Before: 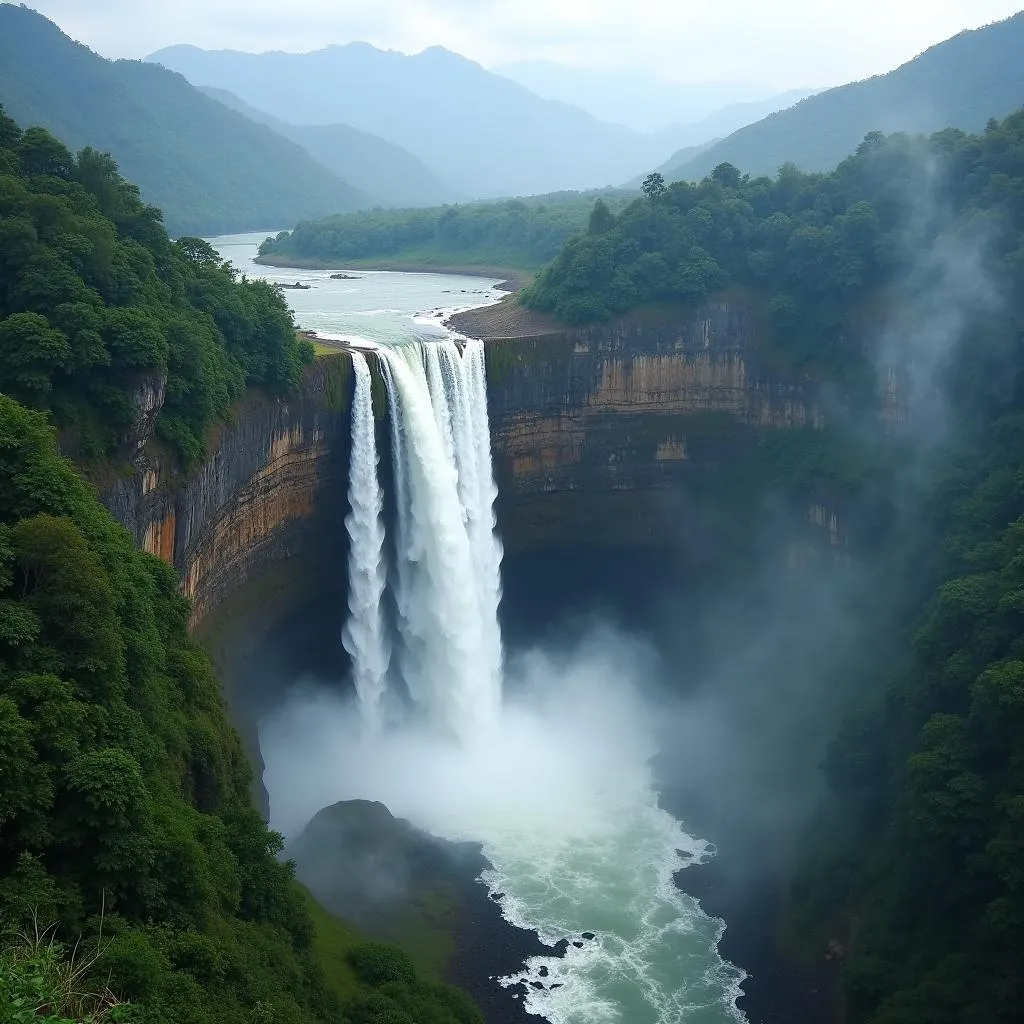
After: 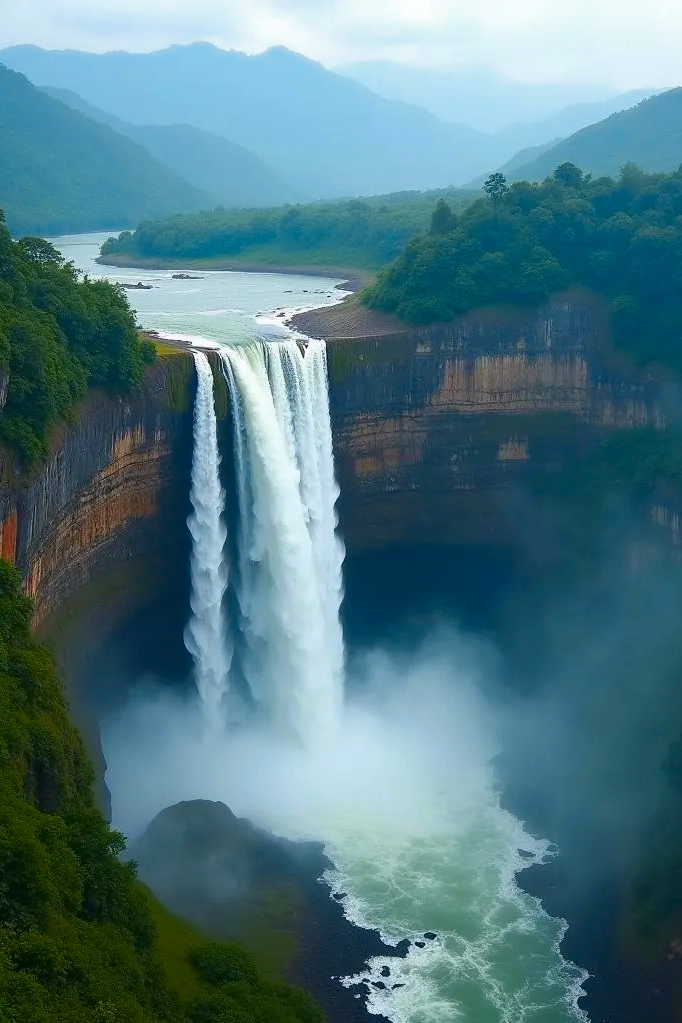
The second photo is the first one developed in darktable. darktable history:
crop and rotate: left 15.513%, right 17.804%
exposure: black level correction 0, compensate highlight preservation false
color zones: curves: ch0 [(0.473, 0.374) (0.742, 0.784)]; ch1 [(0.354, 0.737) (0.742, 0.705)]; ch2 [(0.318, 0.421) (0.758, 0.532)]
